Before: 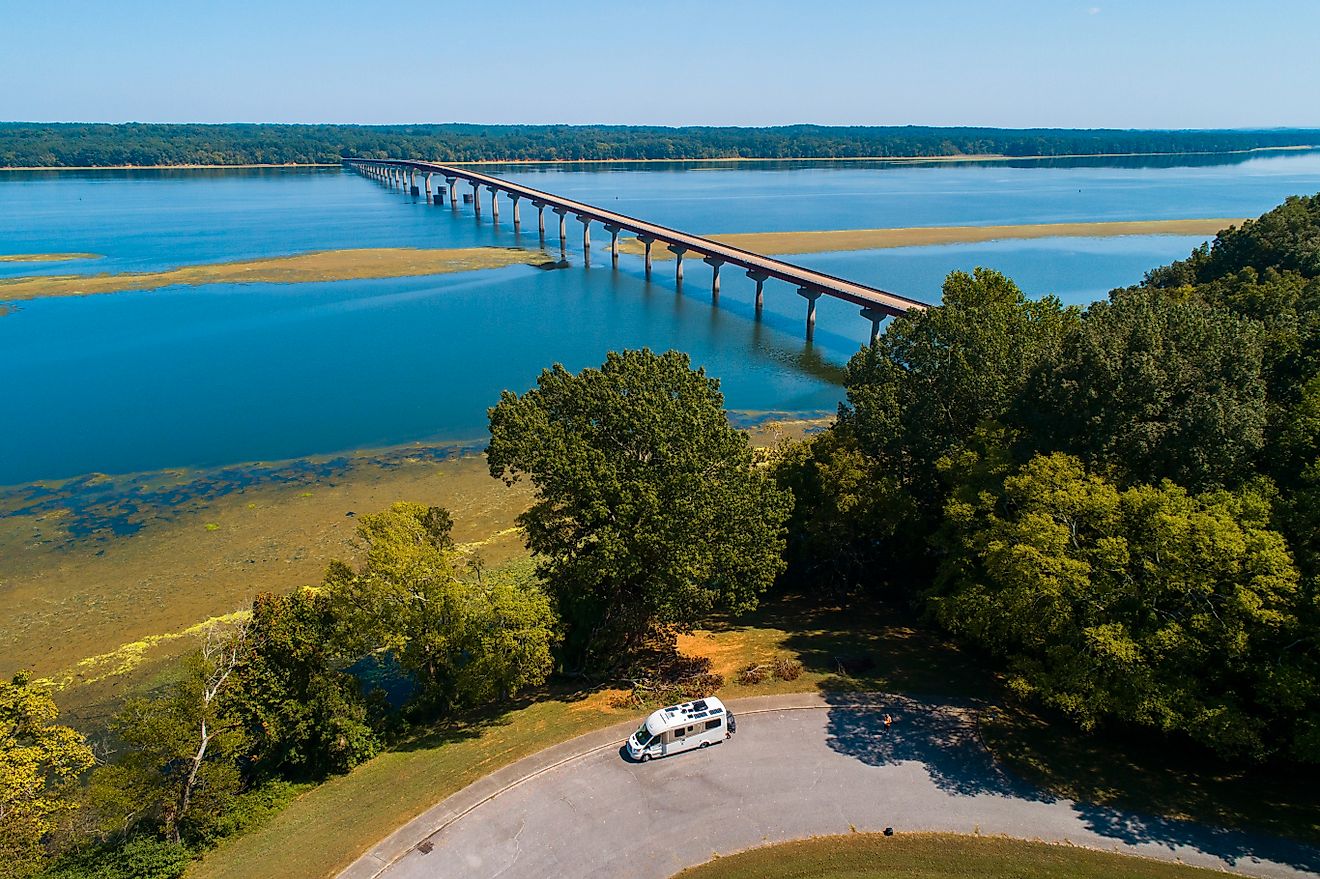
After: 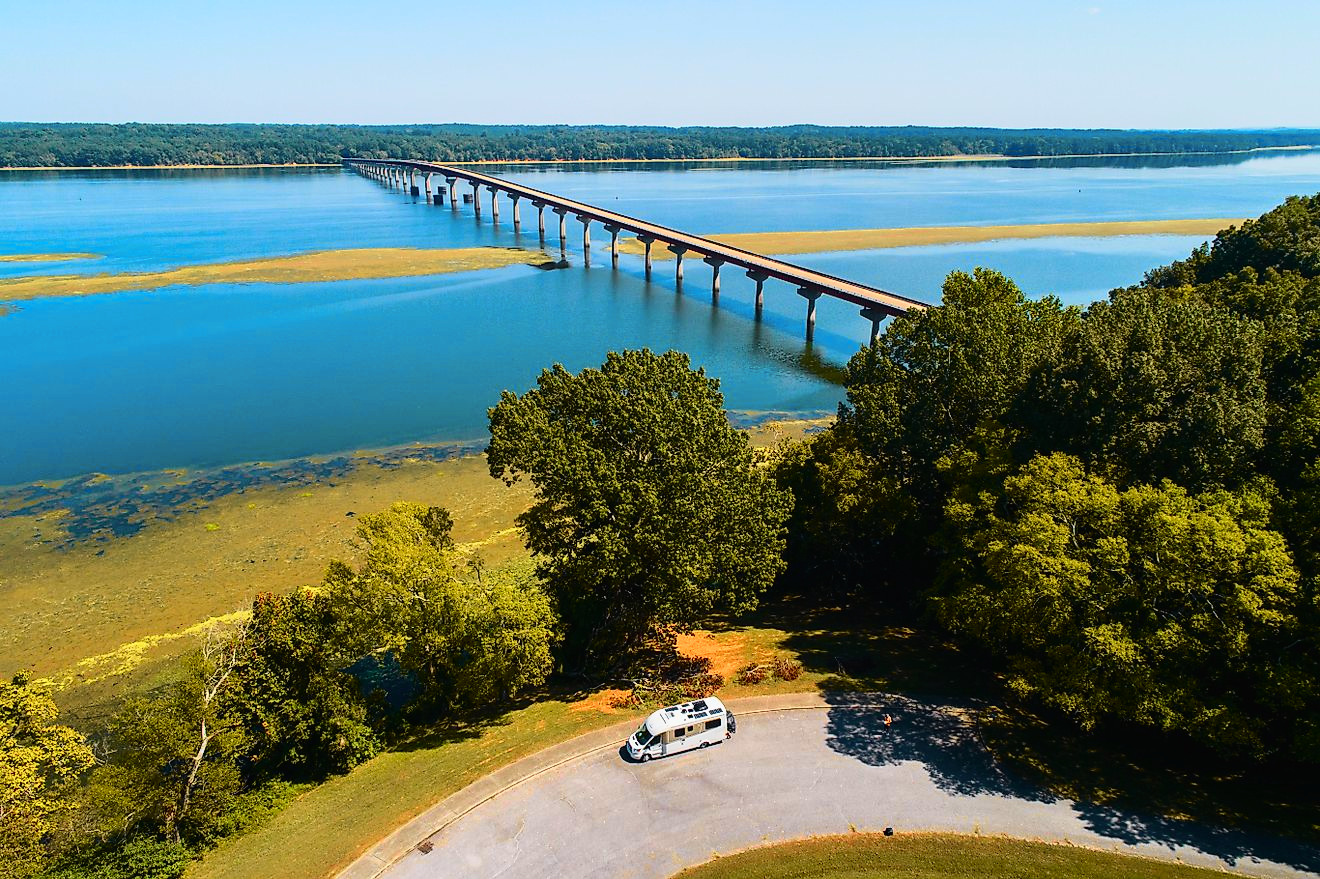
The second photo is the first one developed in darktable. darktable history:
tone curve: curves: ch0 [(0, 0.012) (0.037, 0.03) (0.123, 0.092) (0.19, 0.157) (0.269, 0.27) (0.48, 0.57) (0.595, 0.695) (0.718, 0.823) (0.855, 0.913) (1, 0.982)]; ch1 [(0, 0) (0.243, 0.245) (0.422, 0.415) (0.493, 0.495) (0.508, 0.506) (0.536, 0.542) (0.569, 0.611) (0.611, 0.662) (0.769, 0.807) (1, 1)]; ch2 [(0, 0) (0.249, 0.216) (0.349, 0.321) (0.424, 0.442) (0.476, 0.483) (0.498, 0.499) (0.517, 0.519) (0.532, 0.56) (0.569, 0.624) (0.614, 0.667) (0.706, 0.757) (0.808, 0.809) (0.991, 0.968)], color space Lab, independent channels, preserve colors none
